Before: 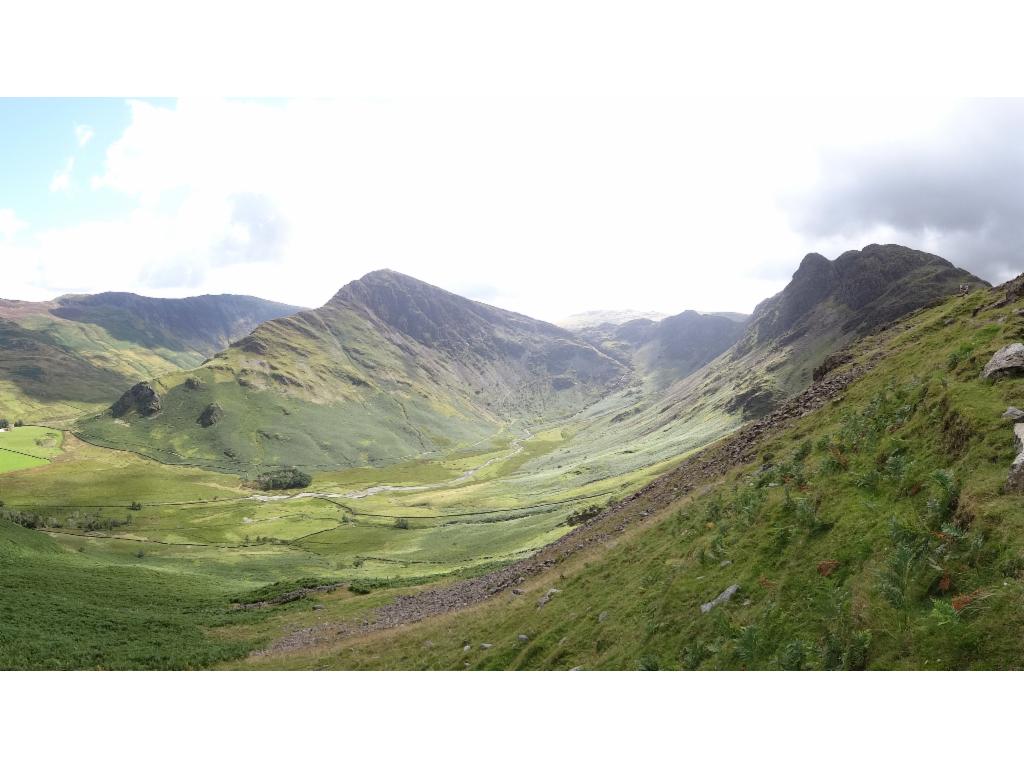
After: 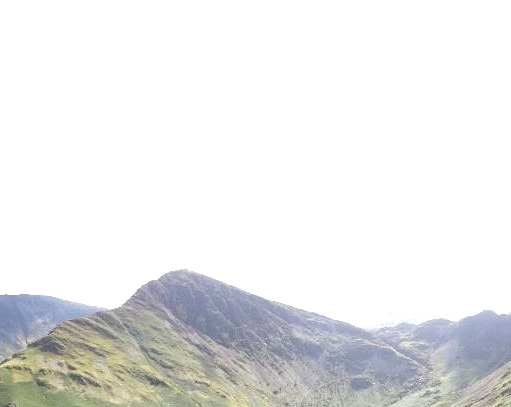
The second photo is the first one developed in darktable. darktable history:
exposure: exposure 0.376 EV, compensate exposure bias true, compensate highlight preservation false
crop: left 19.789%, right 30.252%, bottom 46.402%
